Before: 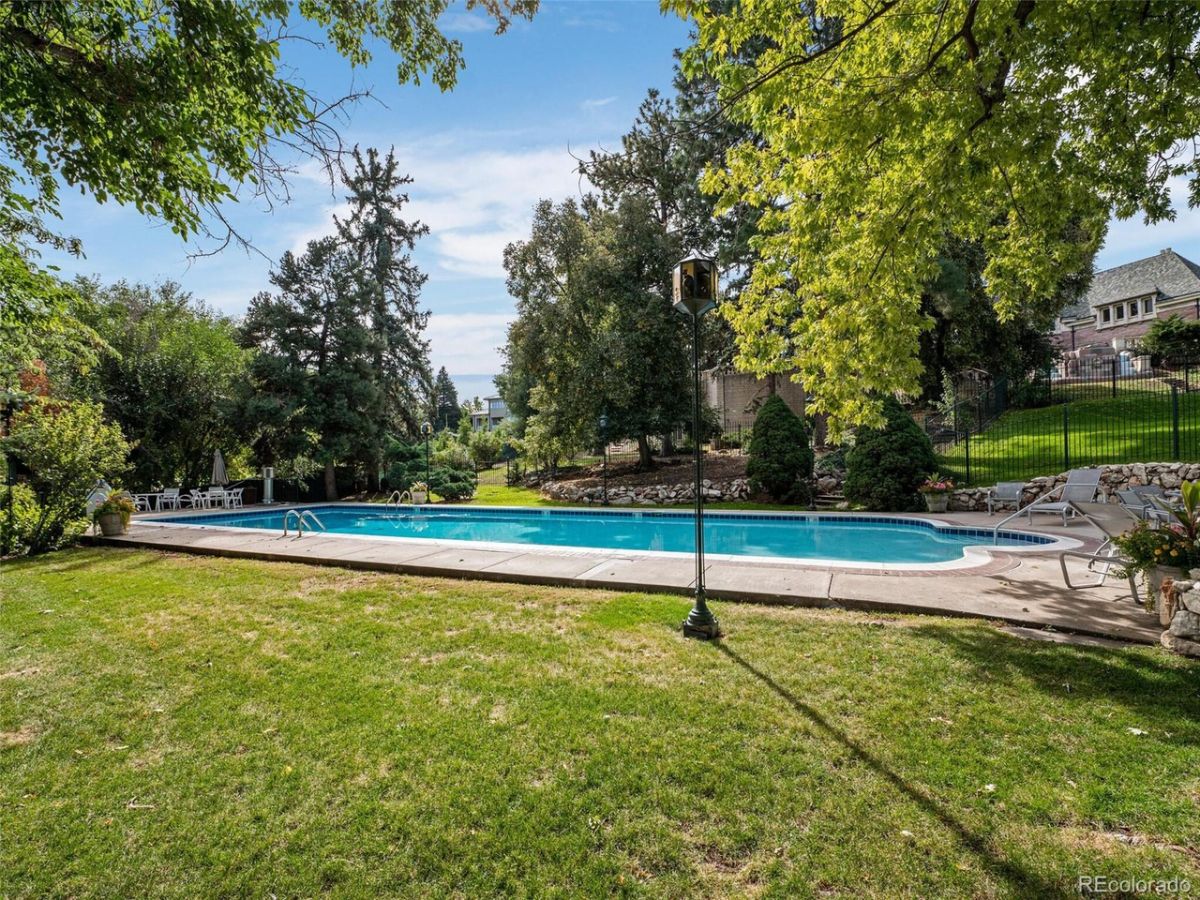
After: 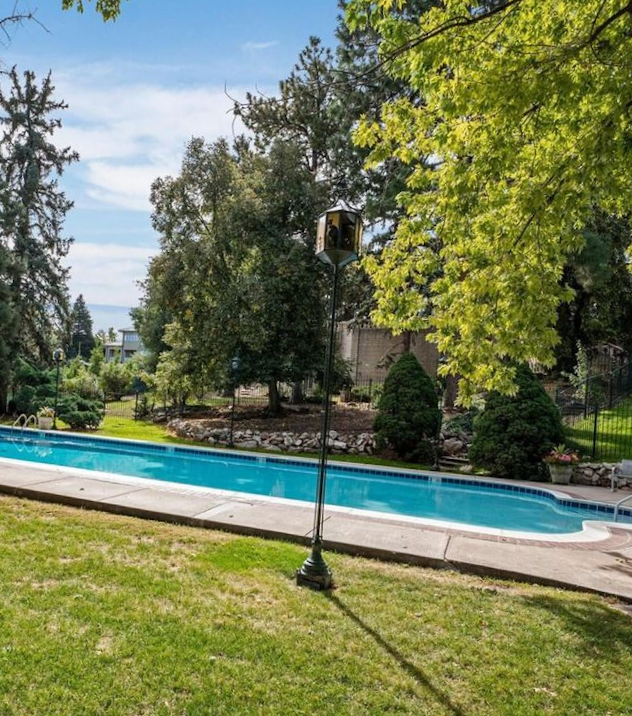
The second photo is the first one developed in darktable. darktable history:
rotate and perspective: rotation 5.12°, automatic cropping off
crop: left 32.075%, top 10.976%, right 18.355%, bottom 17.596%
